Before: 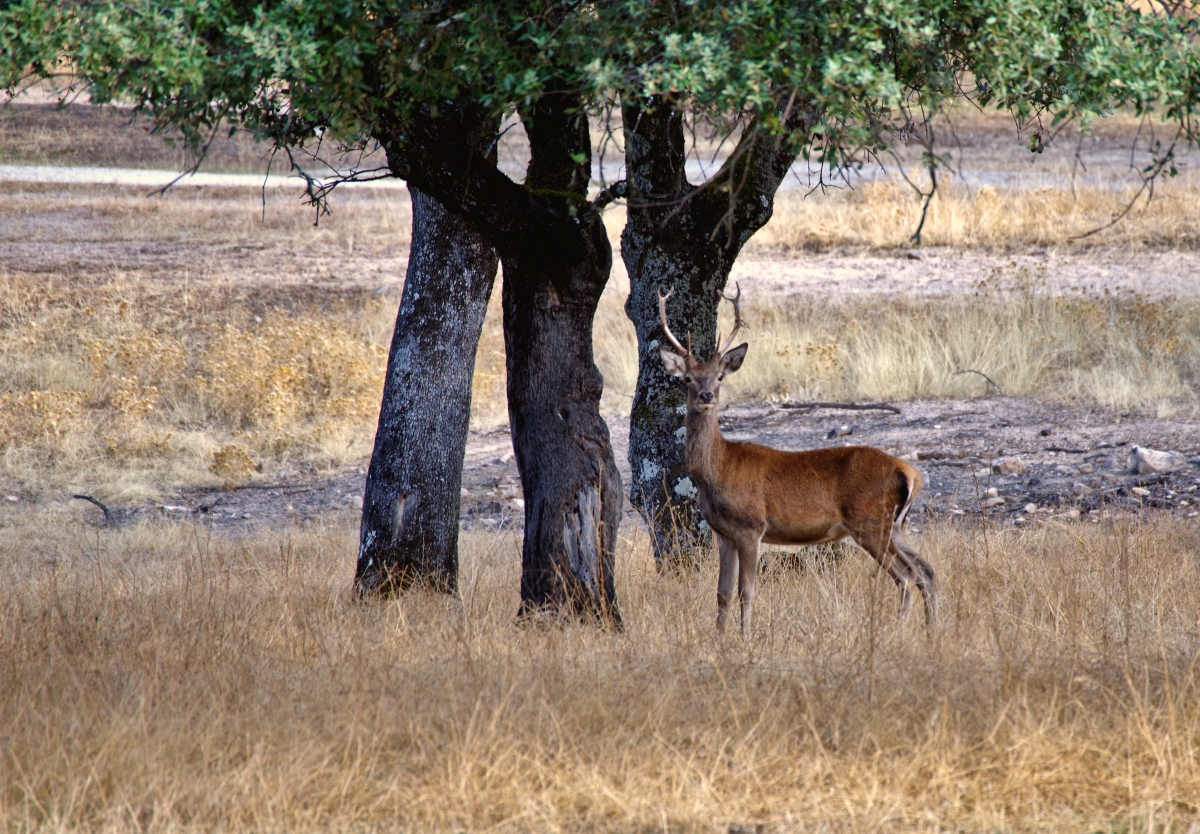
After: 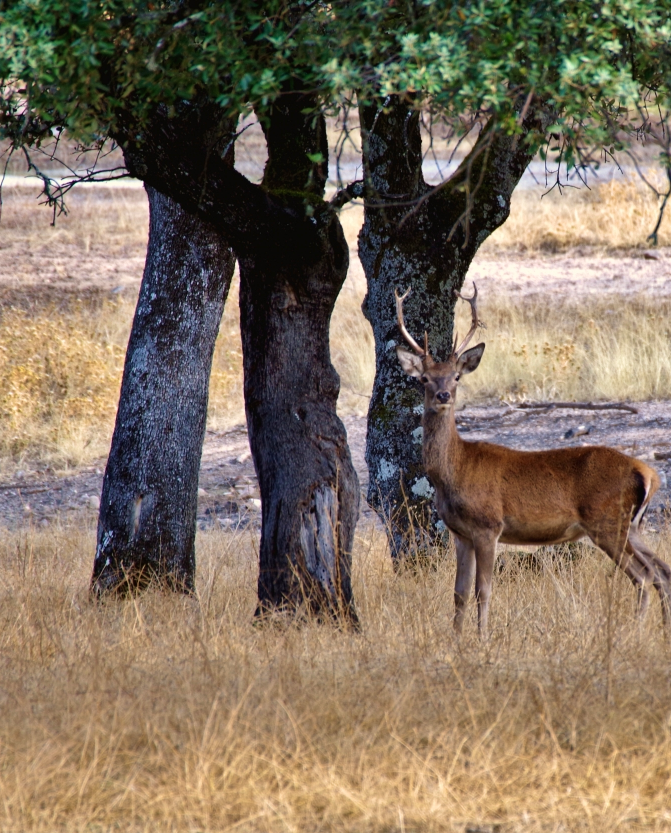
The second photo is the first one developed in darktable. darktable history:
velvia: on, module defaults
crop: left 21.933%, right 22.134%, bottom 0.006%
exposure: compensate highlight preservation false
